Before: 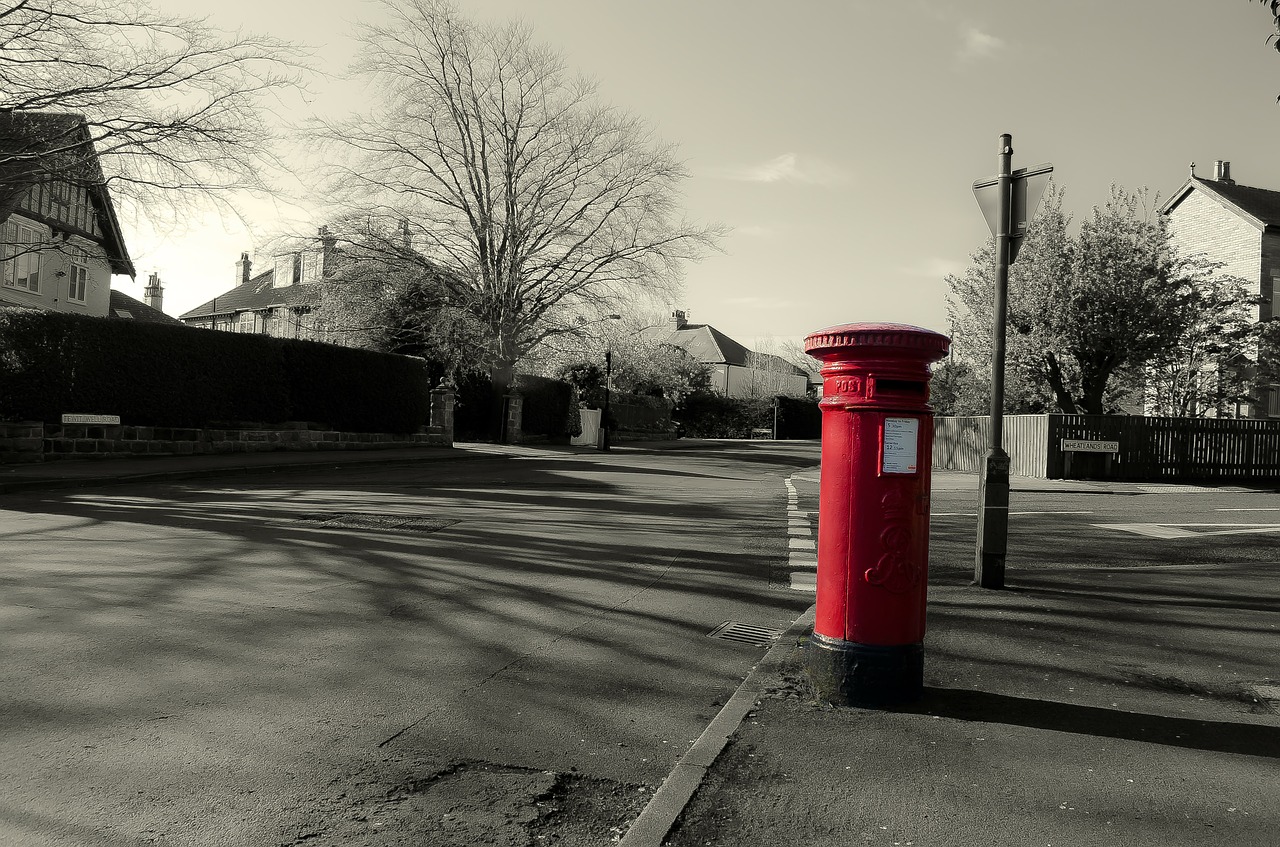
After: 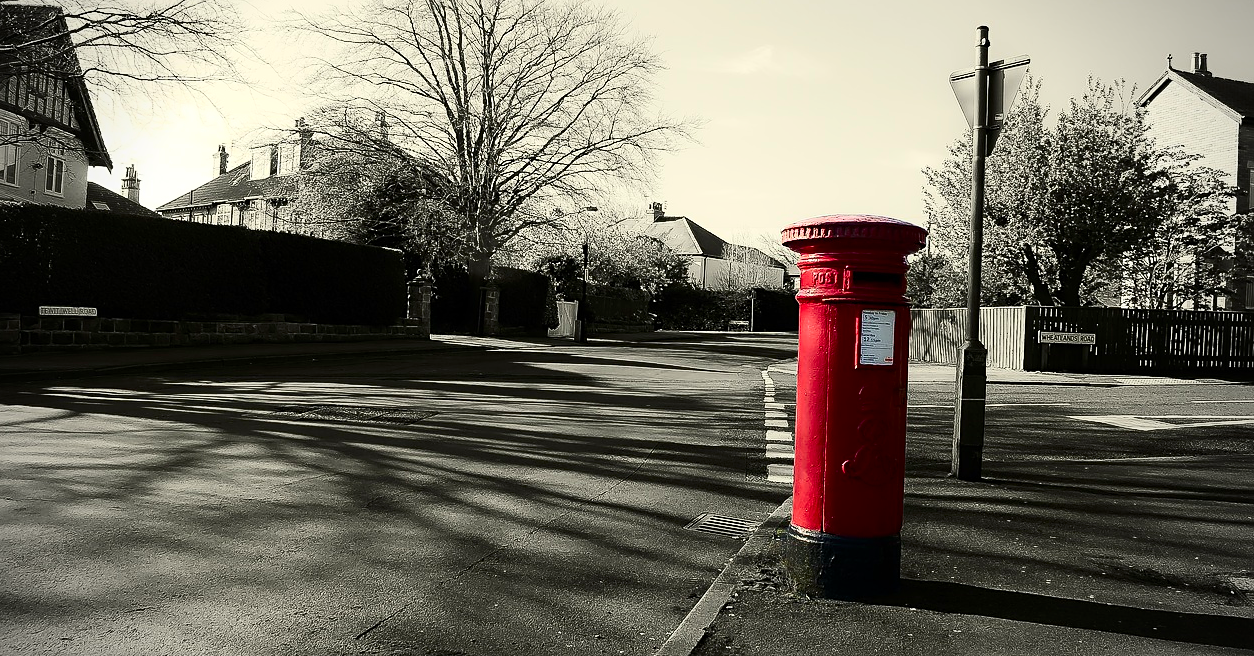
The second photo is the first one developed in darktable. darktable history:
base curve: preserve colors none
crop and rotate: left 1.822%, top 12.984%, right 0.186%, bottom 9.542%
contrast brightness saturation: contrast 0.406, brightness 0.107, saturation 0.209
sharpen: radius 1.858, amount 0.41, threshold 1.143
vignetting: width/height ratio 1.101
